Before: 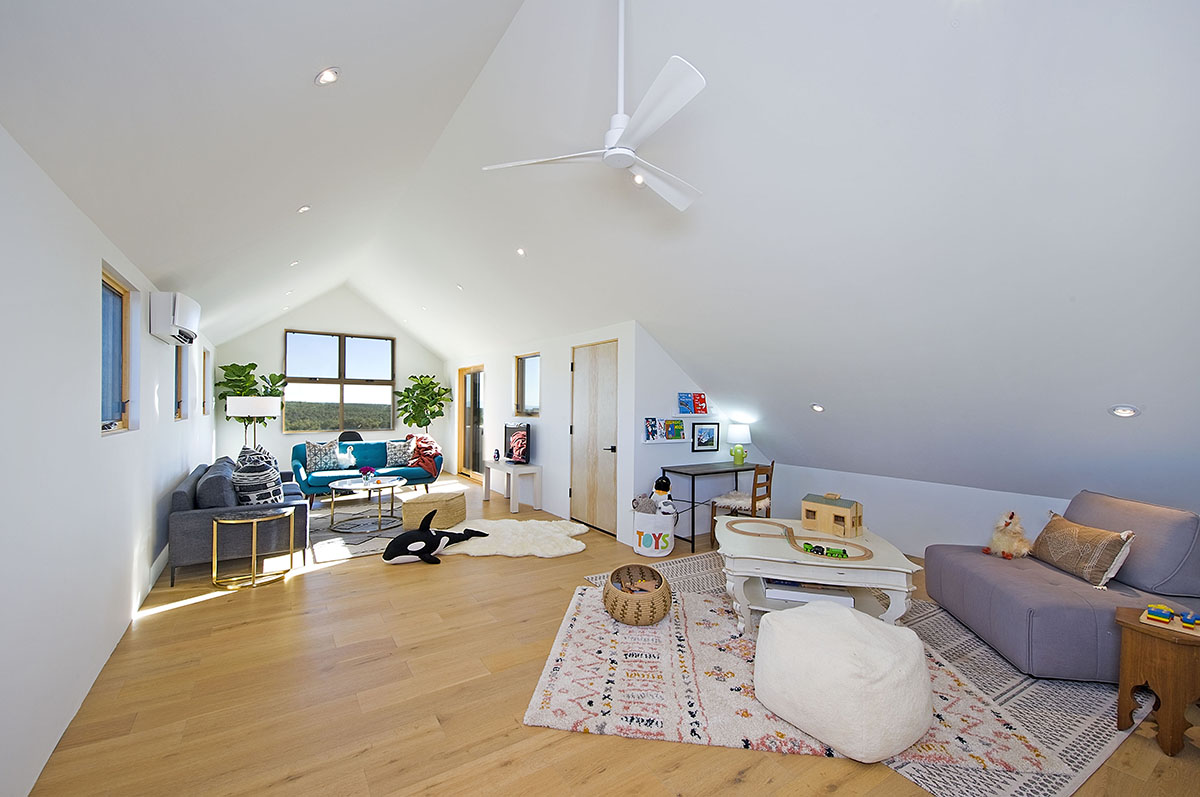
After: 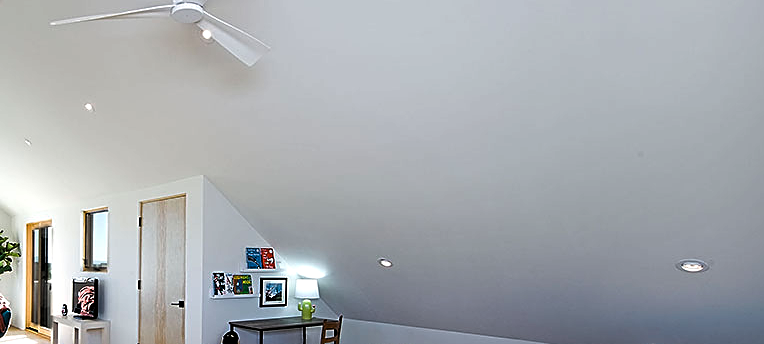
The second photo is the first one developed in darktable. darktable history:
crop: left 36.005%, top 18.293%, right 0.31%, bottom 38.444%
sharpen: on, module defaults
levels: levels [0.101, 0.578, 0.953]
